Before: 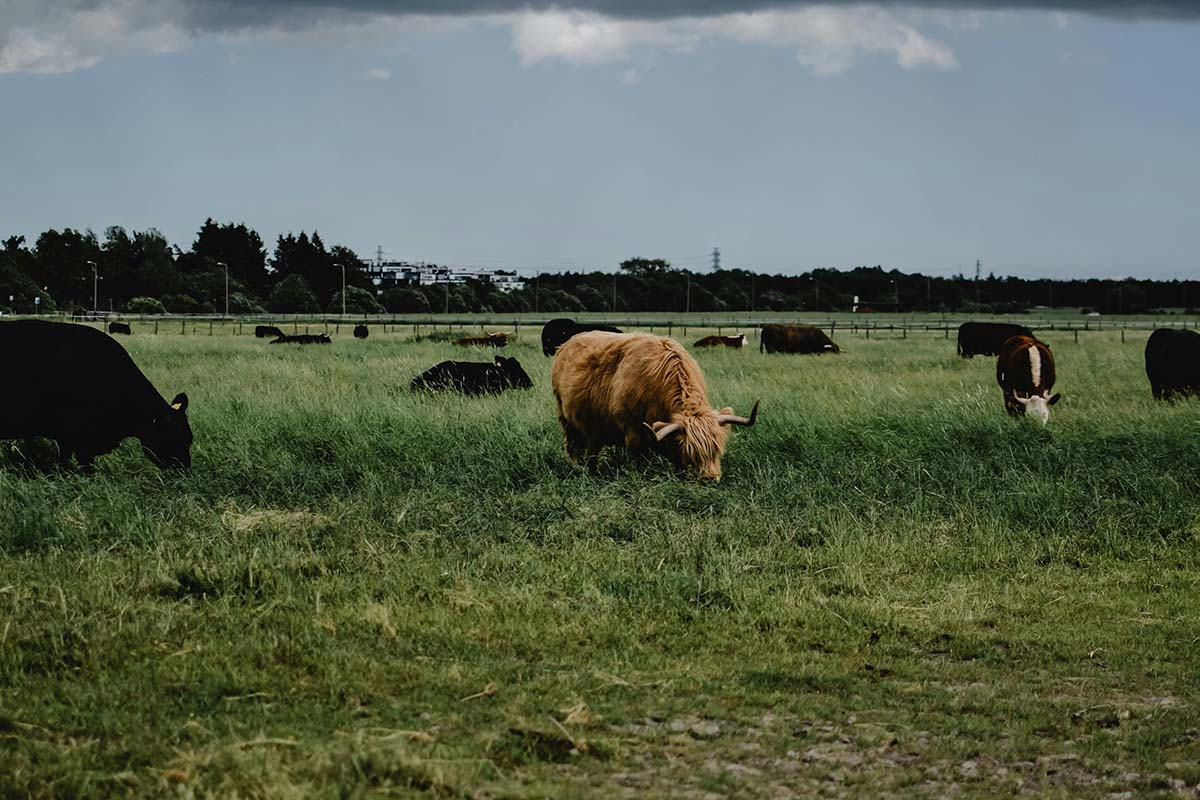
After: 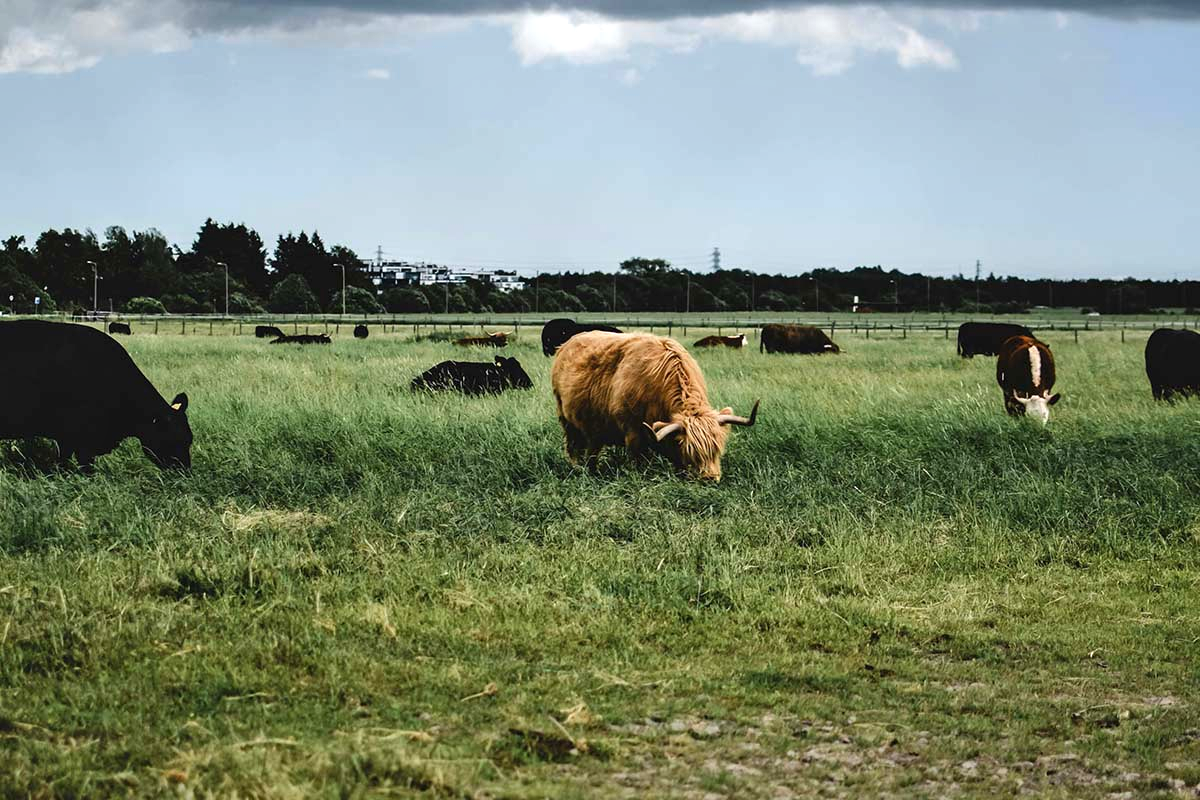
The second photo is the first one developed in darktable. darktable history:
exposure: black level correction 0, exposure 0.9 EV, compensate highlight preservation false
shadows and highlights: shadows 37.27, highlights -28.18, soften with gaussian
